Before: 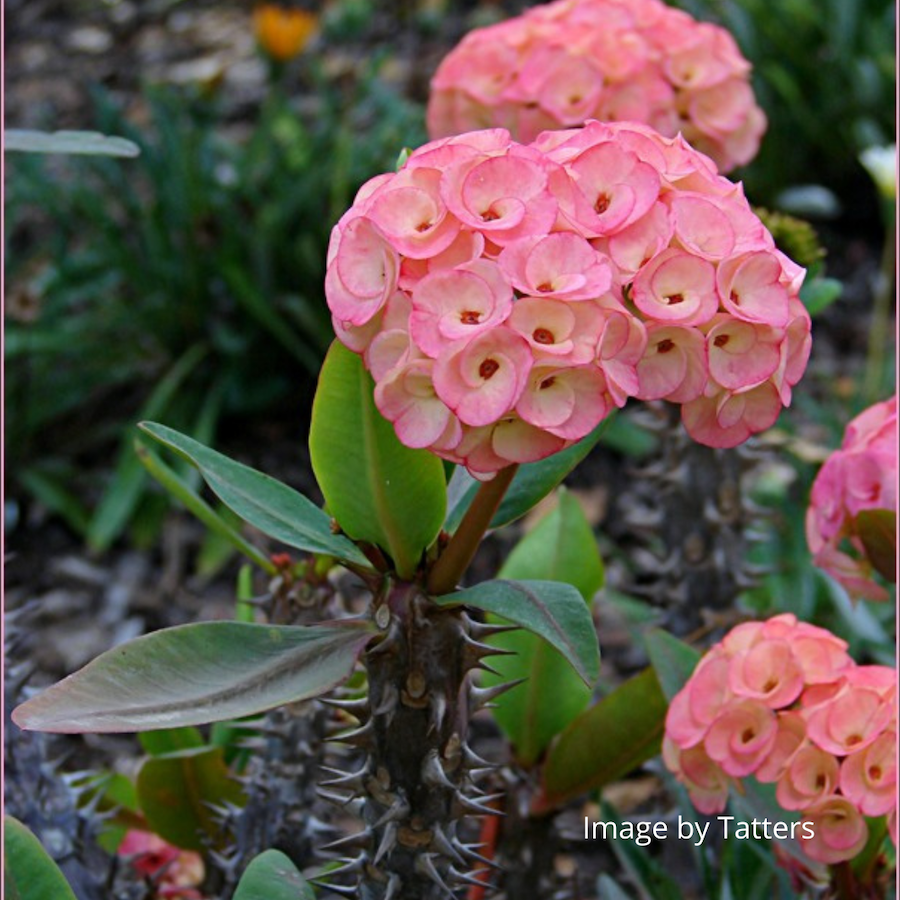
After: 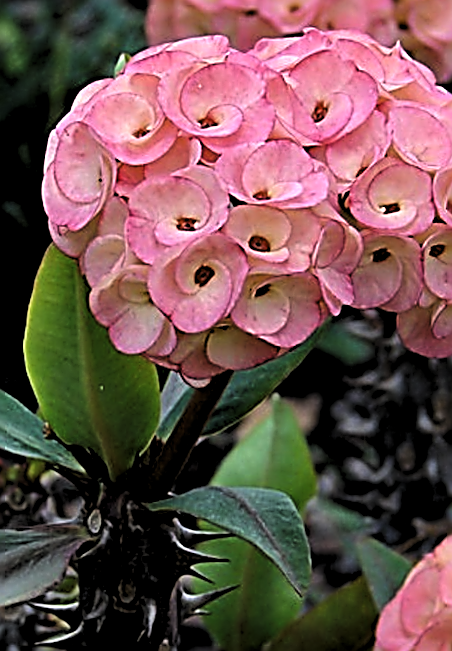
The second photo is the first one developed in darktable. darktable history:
rotate and perspective: rotation 0.8°, automatic cropping off
shadows and highlights: shadows 30.86, highlights 0, soften with gaussian
sharpen: amount 2
levels: levels [0.182, 0.542, 0.902]
crop: left 32.075%, top 10.976%, right 18.355%, bottom 17.596%
